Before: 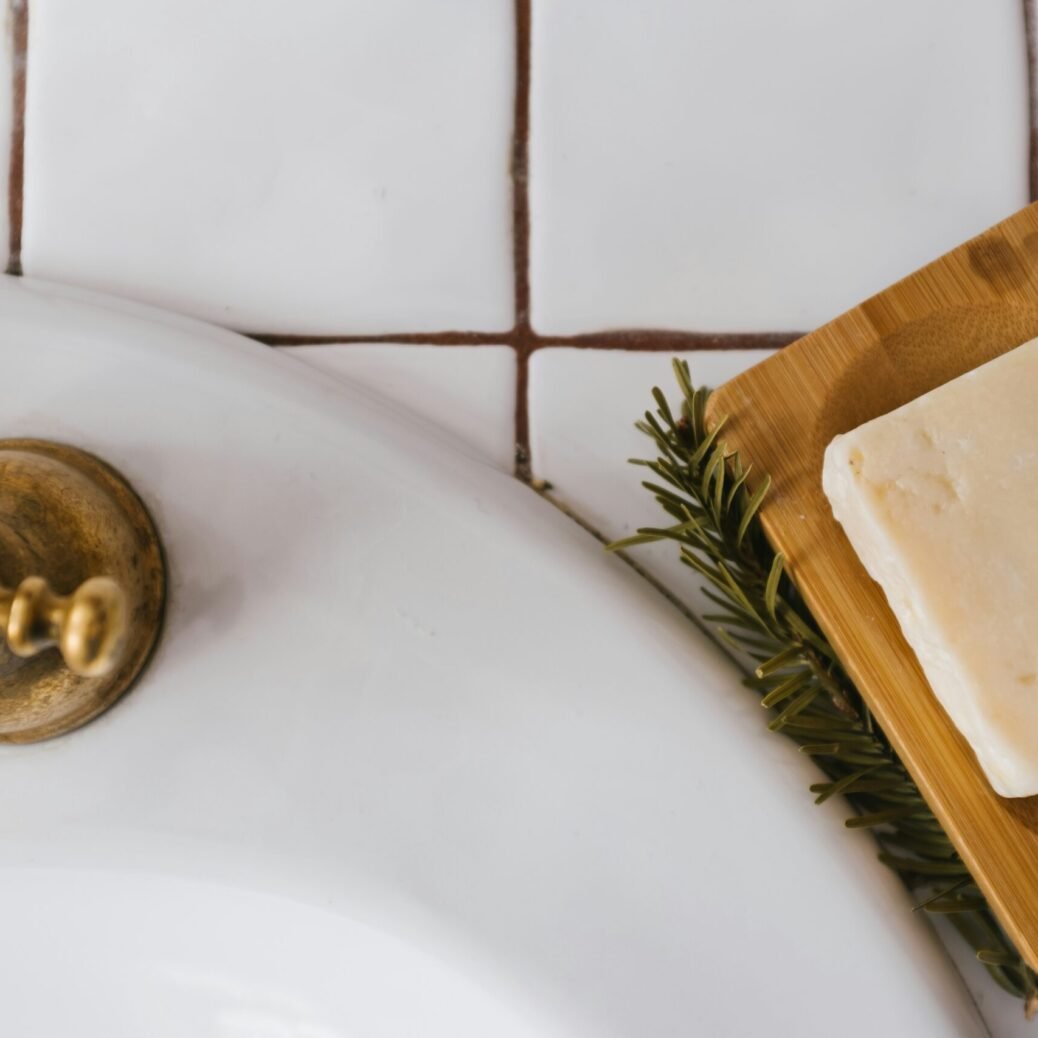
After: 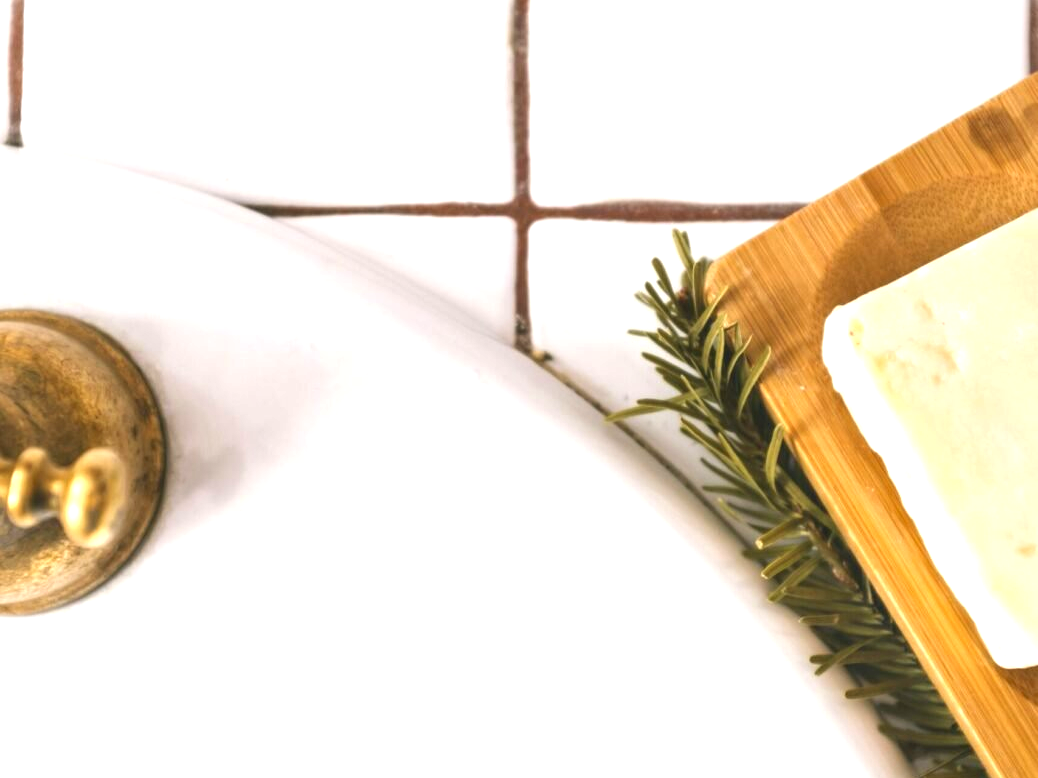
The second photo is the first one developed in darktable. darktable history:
exposure: black level correction 0, exposure 1.199 EV, compensate exposure bias true, compensate highlight preservation false
tone equalizer: mask exposure compensation -0.512 EV
local contrast: detail 109%
crop and rotate: top 12.52%, bottom 12.436%
